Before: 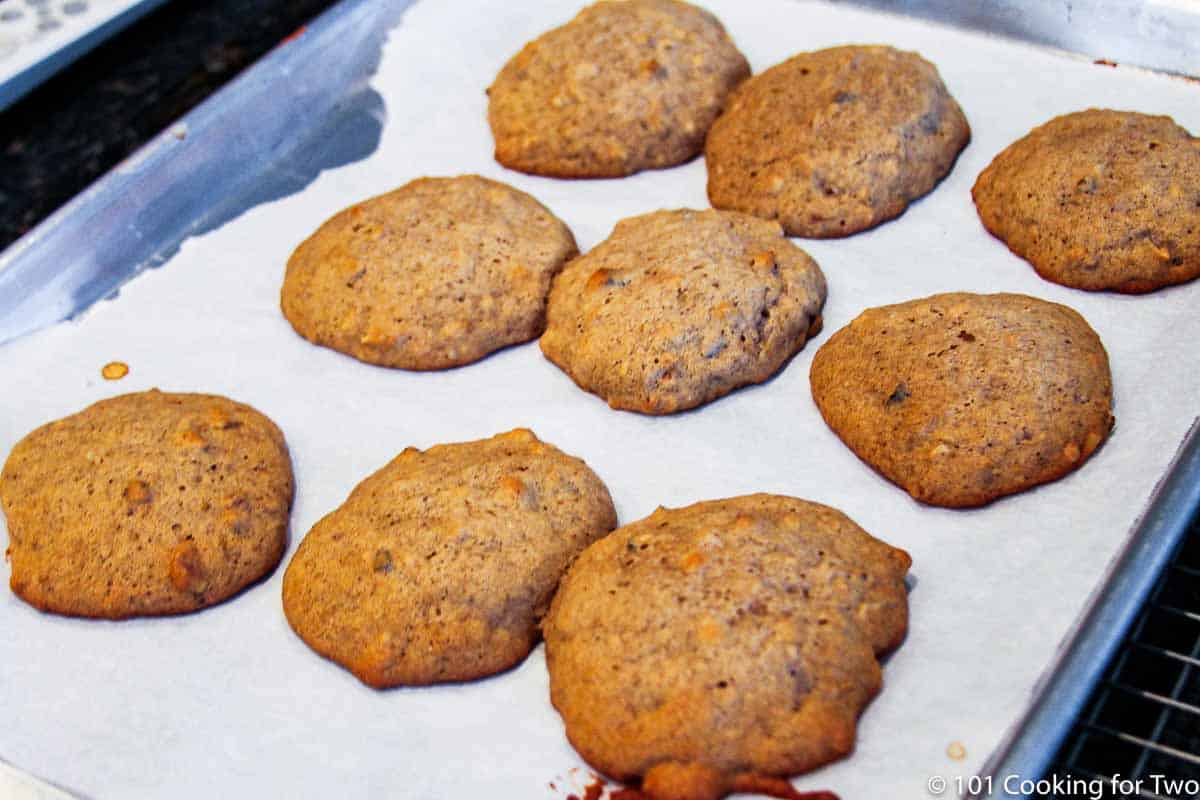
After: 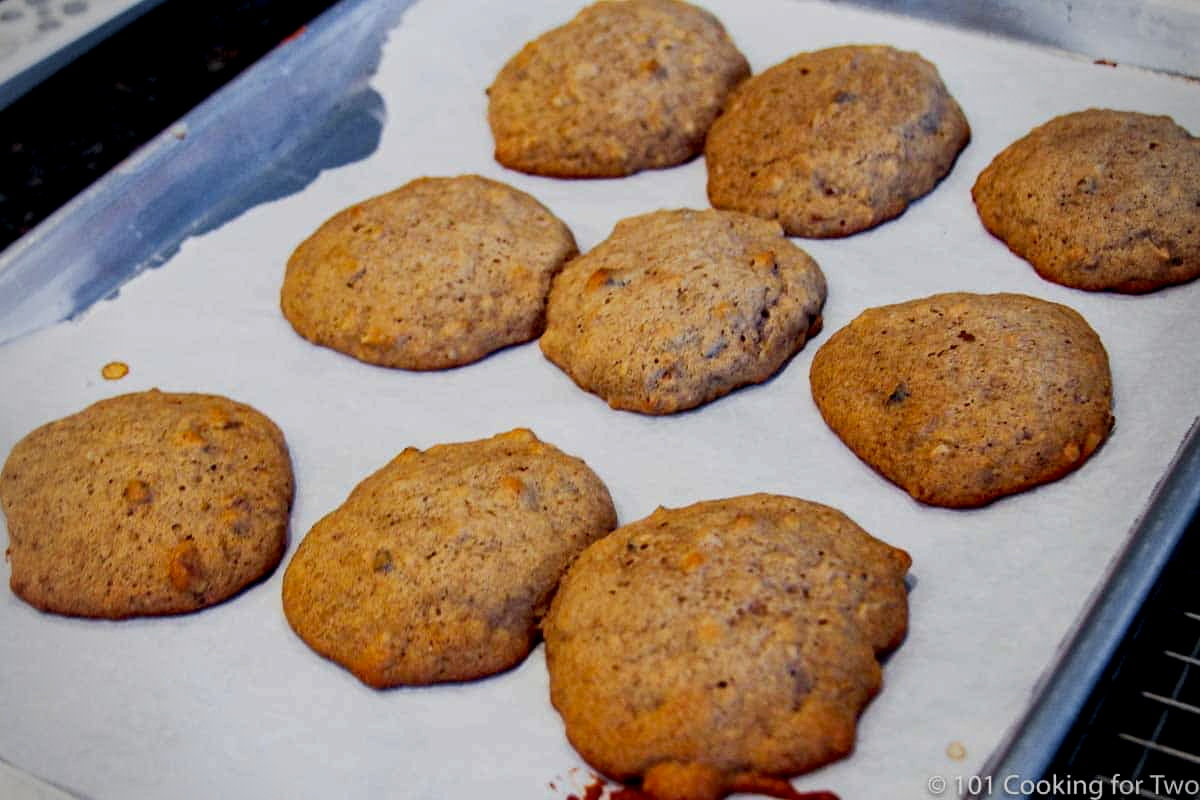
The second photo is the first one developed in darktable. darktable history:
exposure: black level correction 0.011, exposure -0.478 EV, compensate highlight preservation false
vignetting: on, module defaults
